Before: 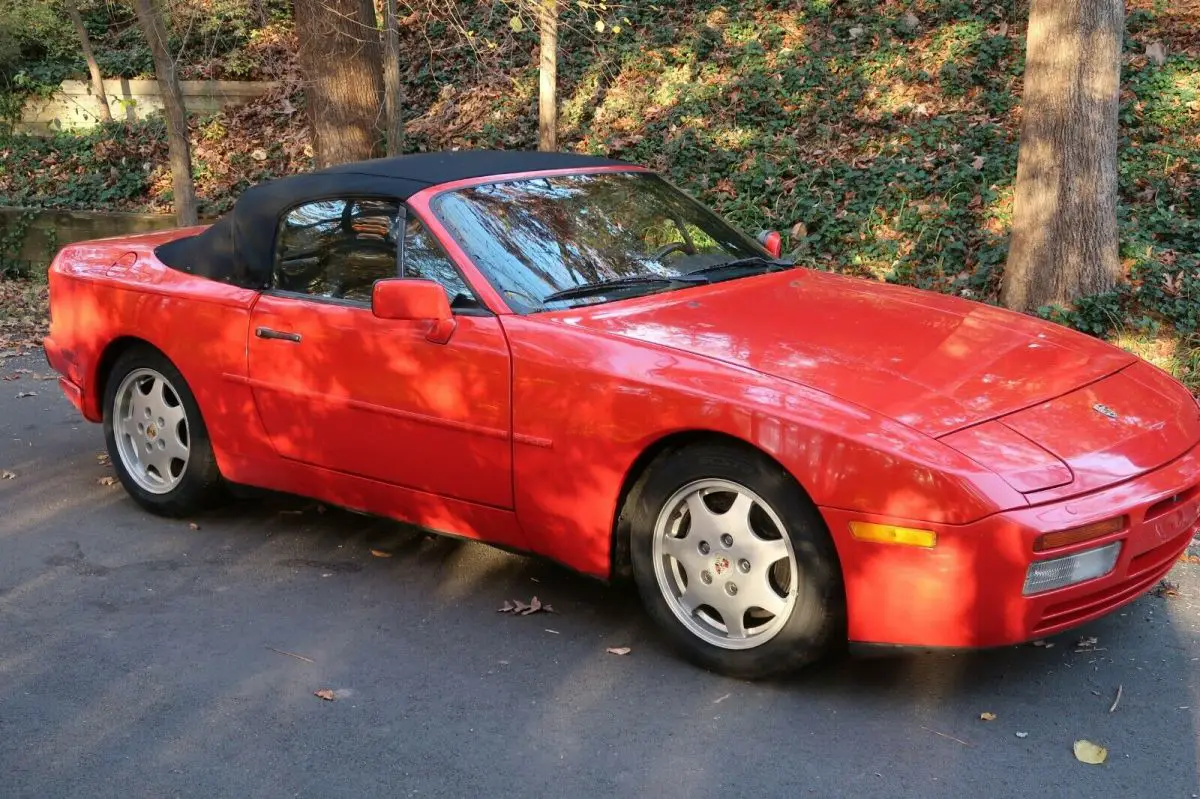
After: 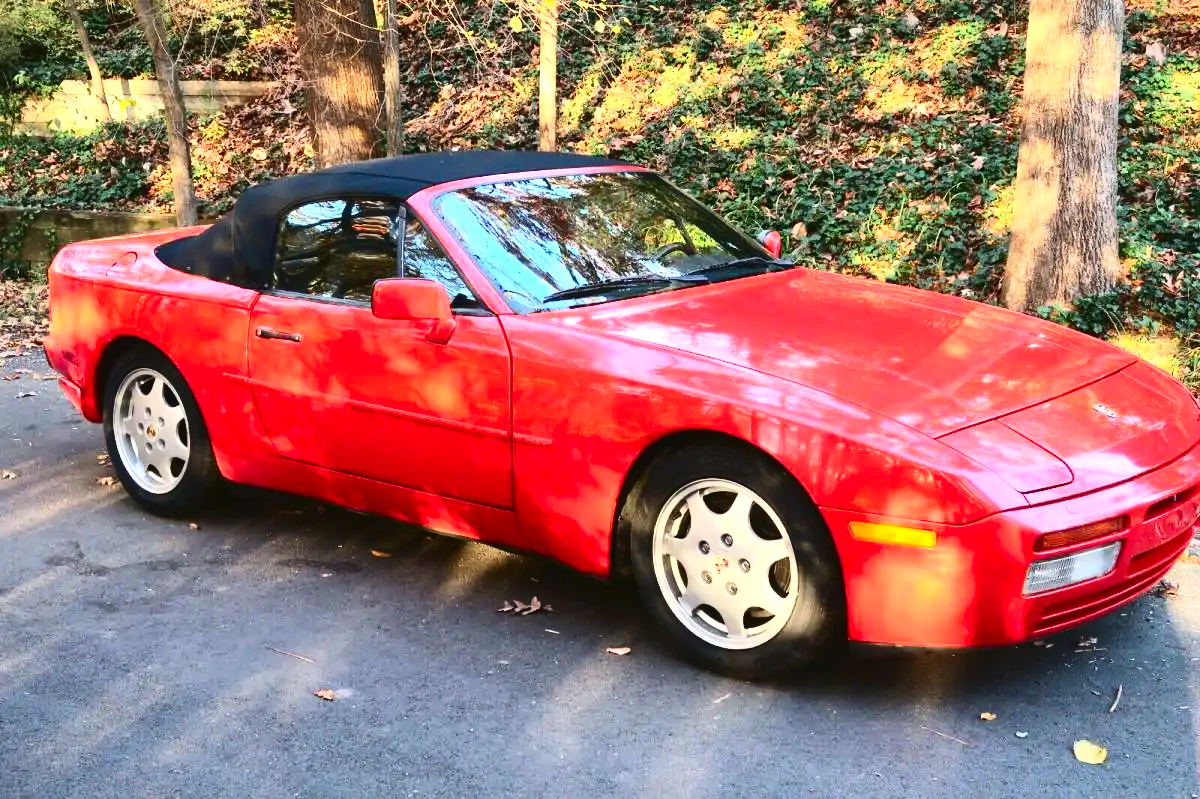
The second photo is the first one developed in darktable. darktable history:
exposure: black level correction -0.002, exposure 0.704 EV, compensate highlight preservation false
color balance rgb: global offset › luminance 0.528%, perceptual saturation grading › global saturation 0.903%, global vibrance 18.638%
contrast brightness saturation: contrast 0.399, brightness 0.046, saturation 0.263
